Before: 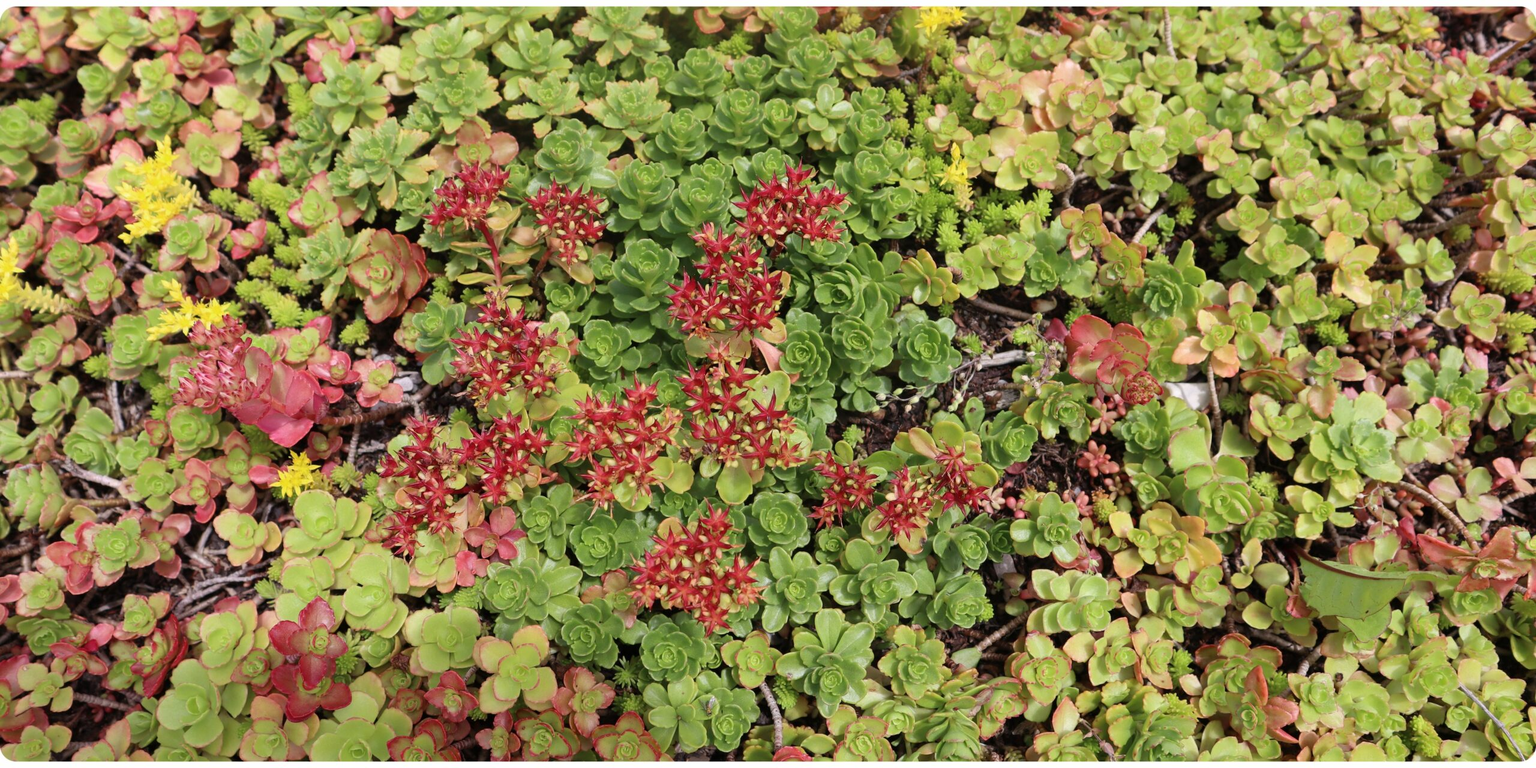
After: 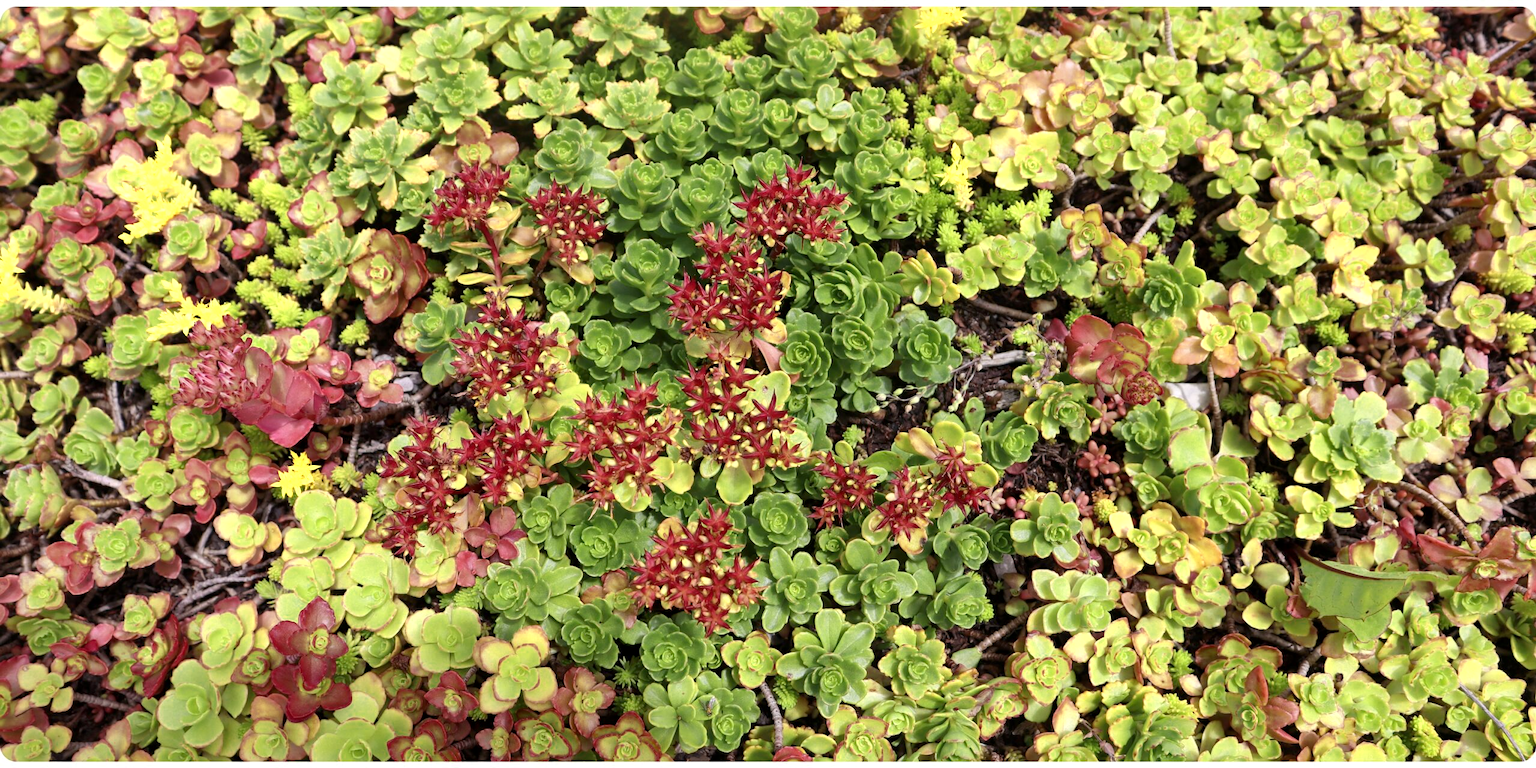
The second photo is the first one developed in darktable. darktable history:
color zones: curves: ch0 [(0, 0.485) (0.178, 0.476) (0.261, 0.623) (0.411, 0.403) (0.708, 0.603) (0.934, 0.412)]; ch1 [(0.003, 0.485) (0.149, 0.496) (0.229, 0.584) (0.326, 0.551) (0.484, 0.262) (0.757, 0.643)]
local contrast: mode bilateral grid, contrast 20, coarseness 50, detail 132%, midtone range 0.2
